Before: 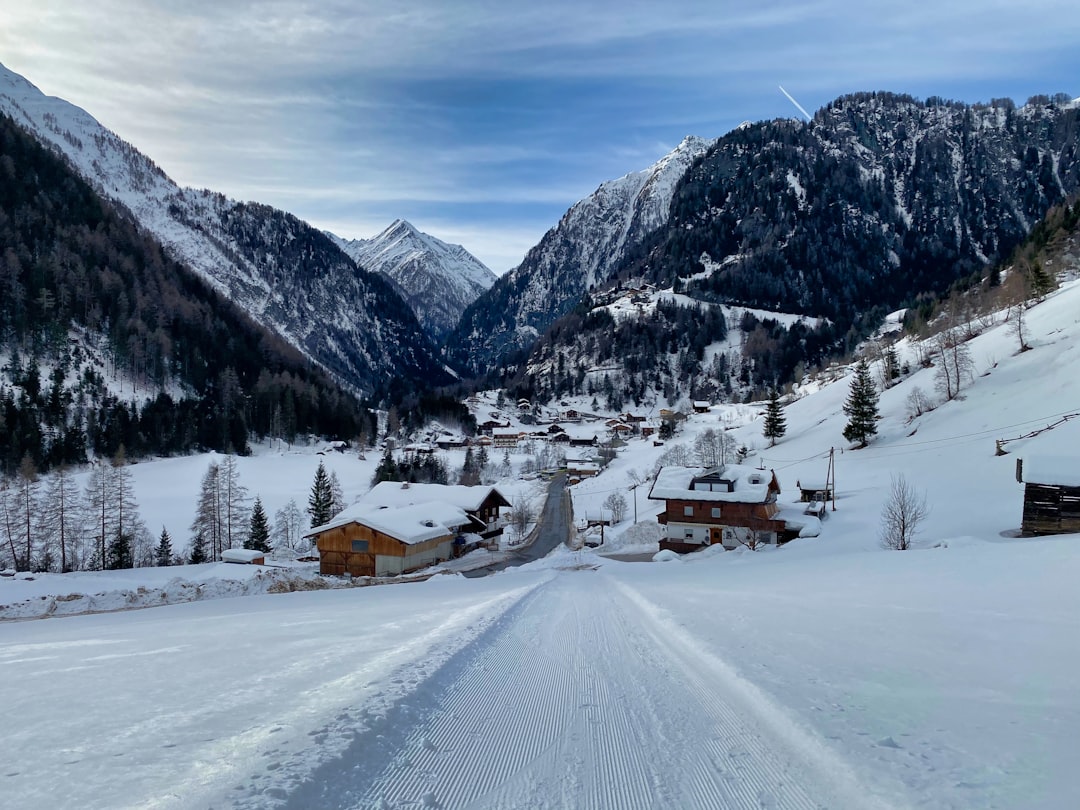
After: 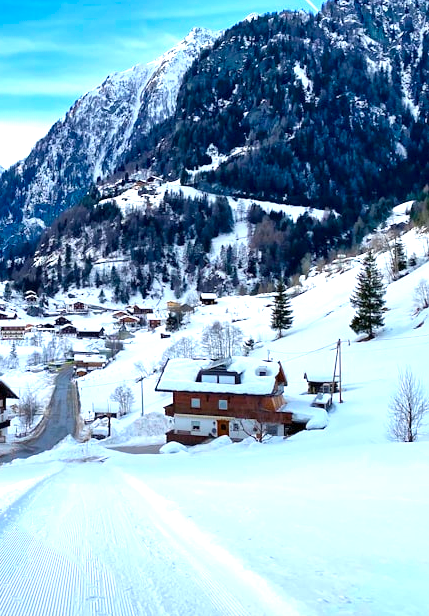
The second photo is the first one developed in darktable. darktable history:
tone equalizer: on, module defaults
color balance rgb: linear chroma grading › global chroma 13.3%, global vibrance 41.49%
exposure: exposure 1.25 EV, compensate exposure bias true, compensate highlight preservation false
crop: left 45.721%, top 13.393%, right 14.118%, bottom 10.01%
